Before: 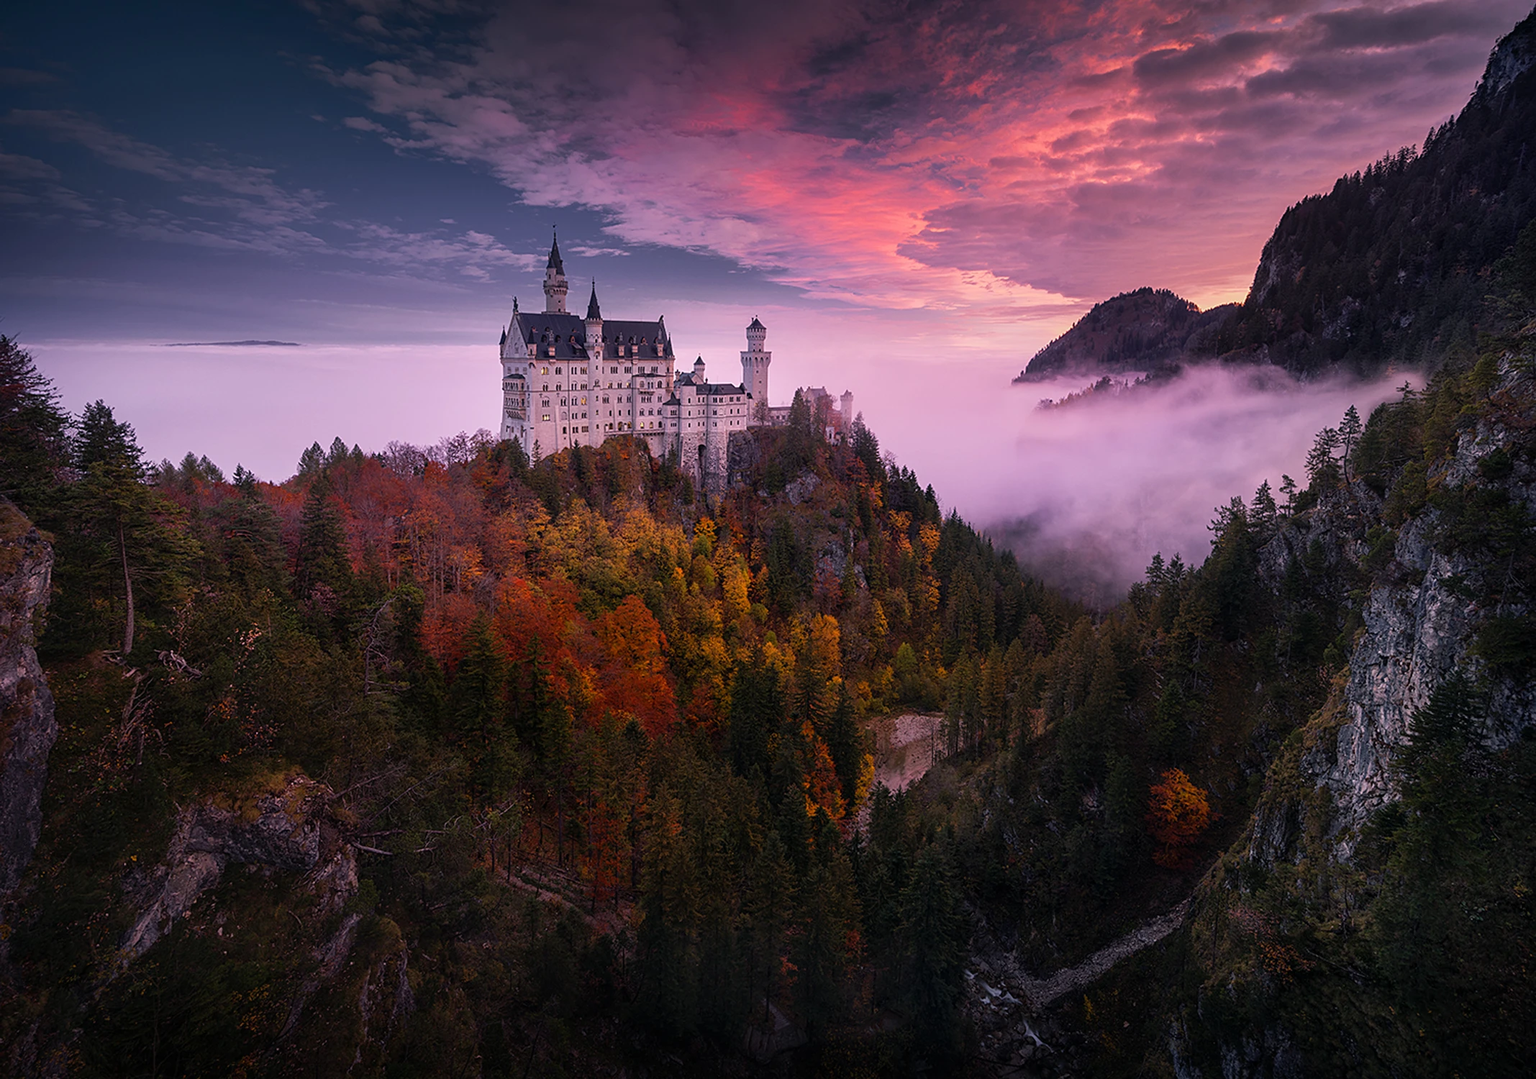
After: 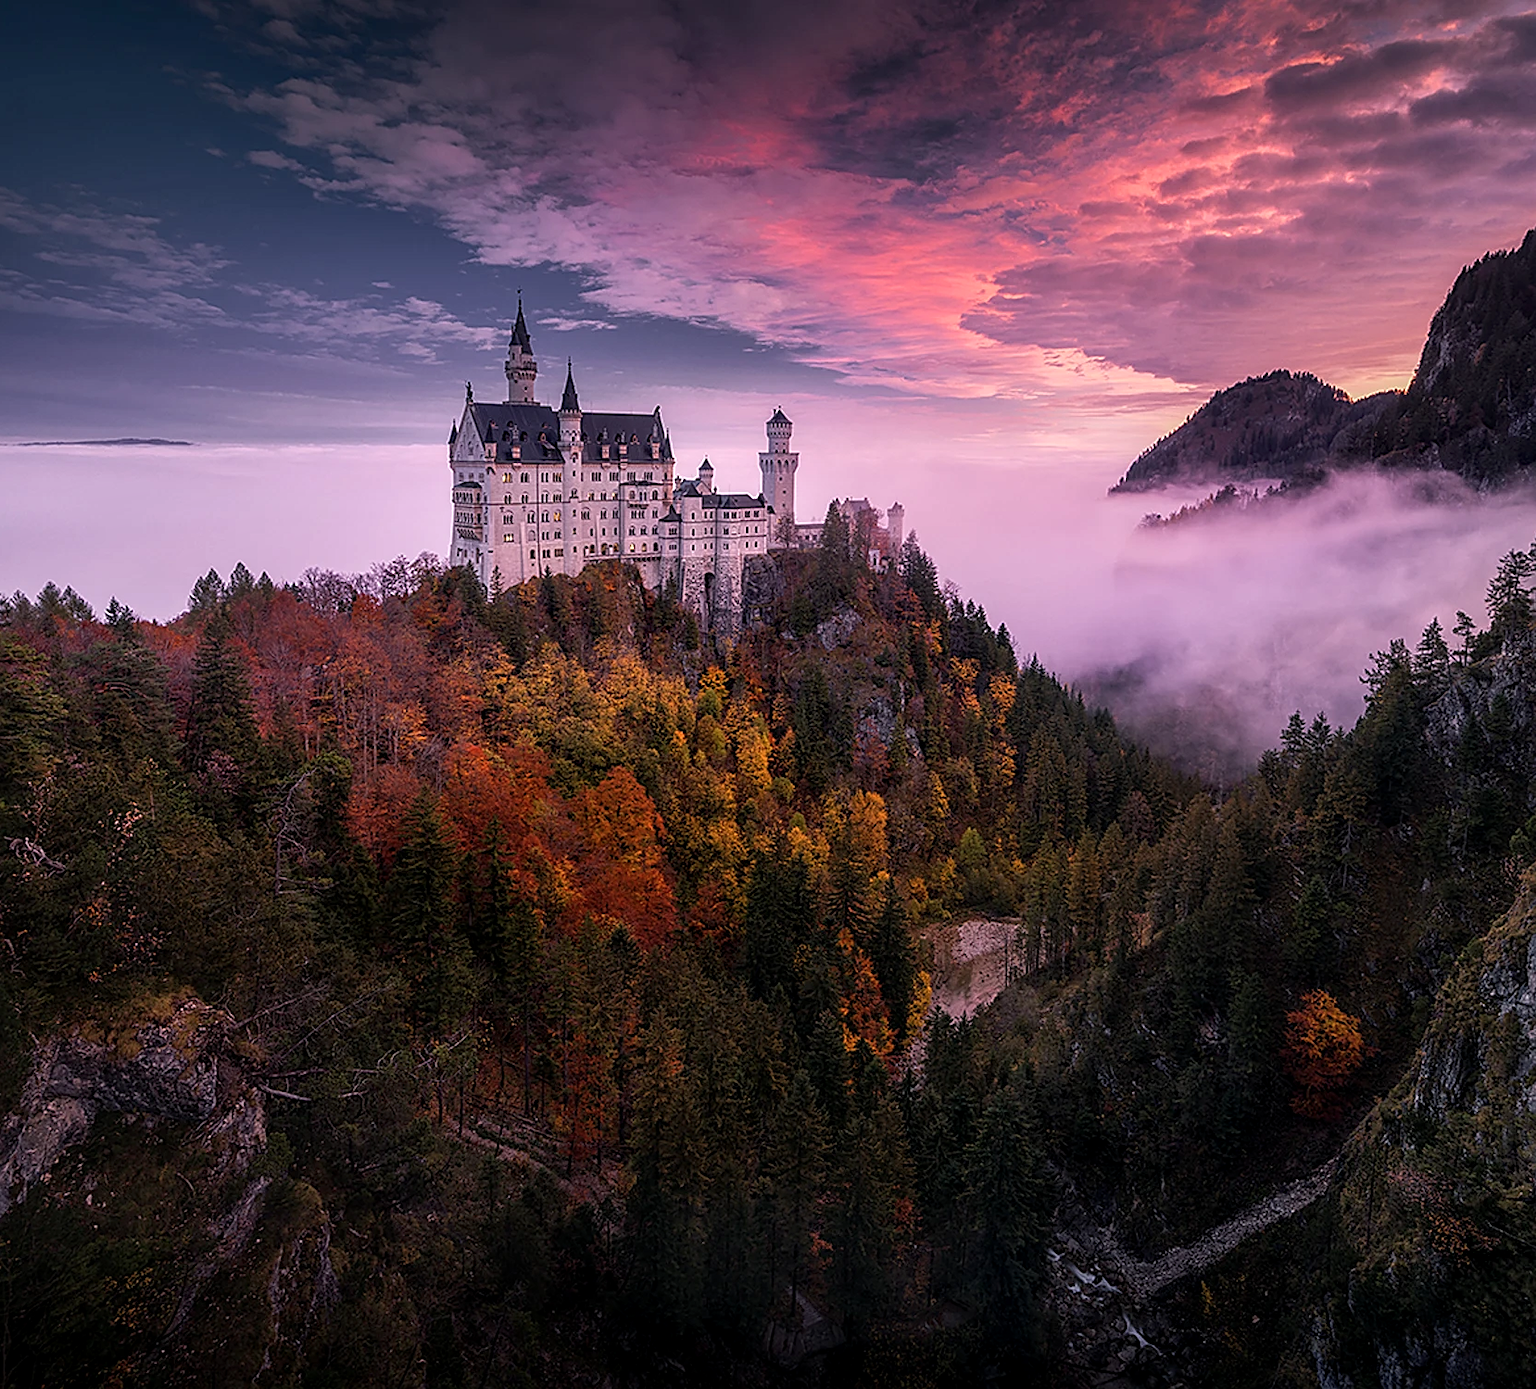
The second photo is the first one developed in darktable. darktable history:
local contrast: detail 130%
crop: left 9.852%, right 12.466%
sharpen: on, module defaults
